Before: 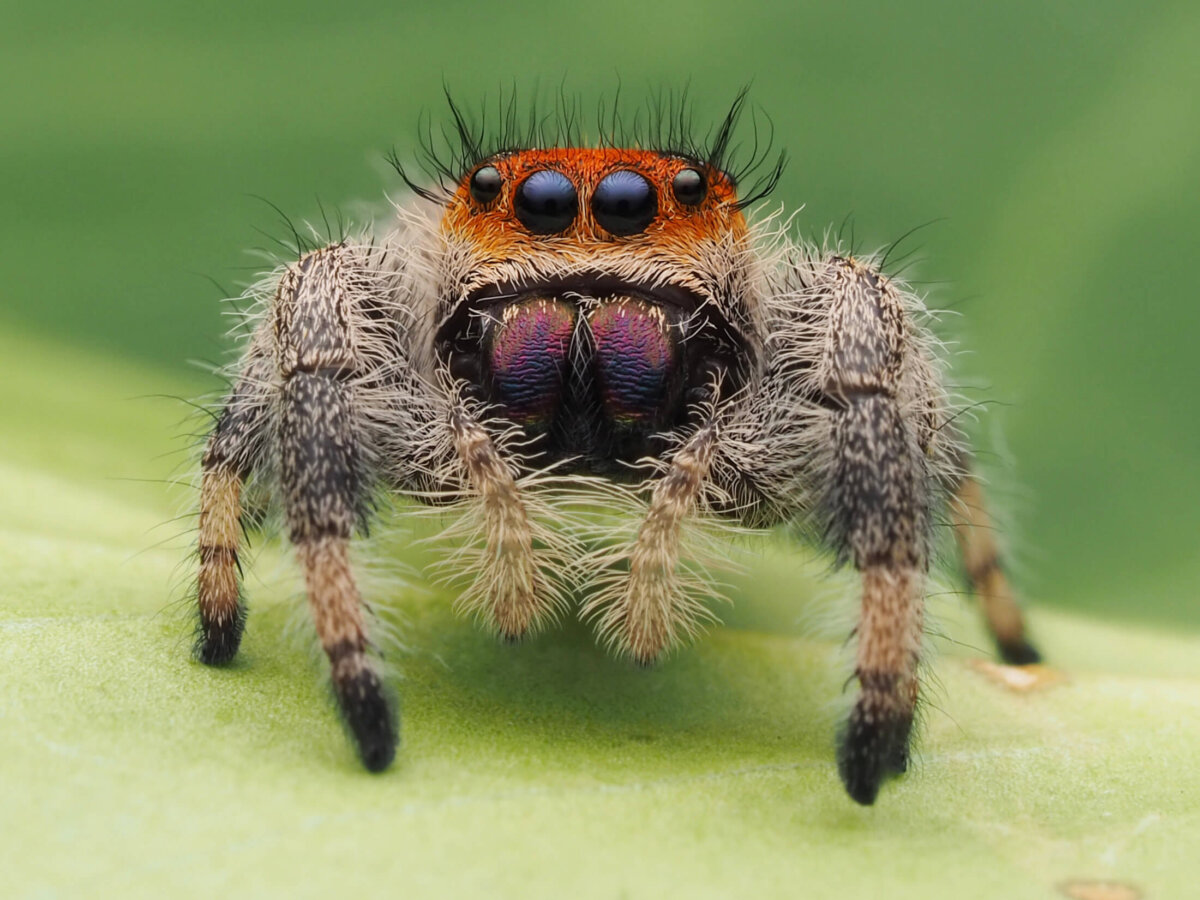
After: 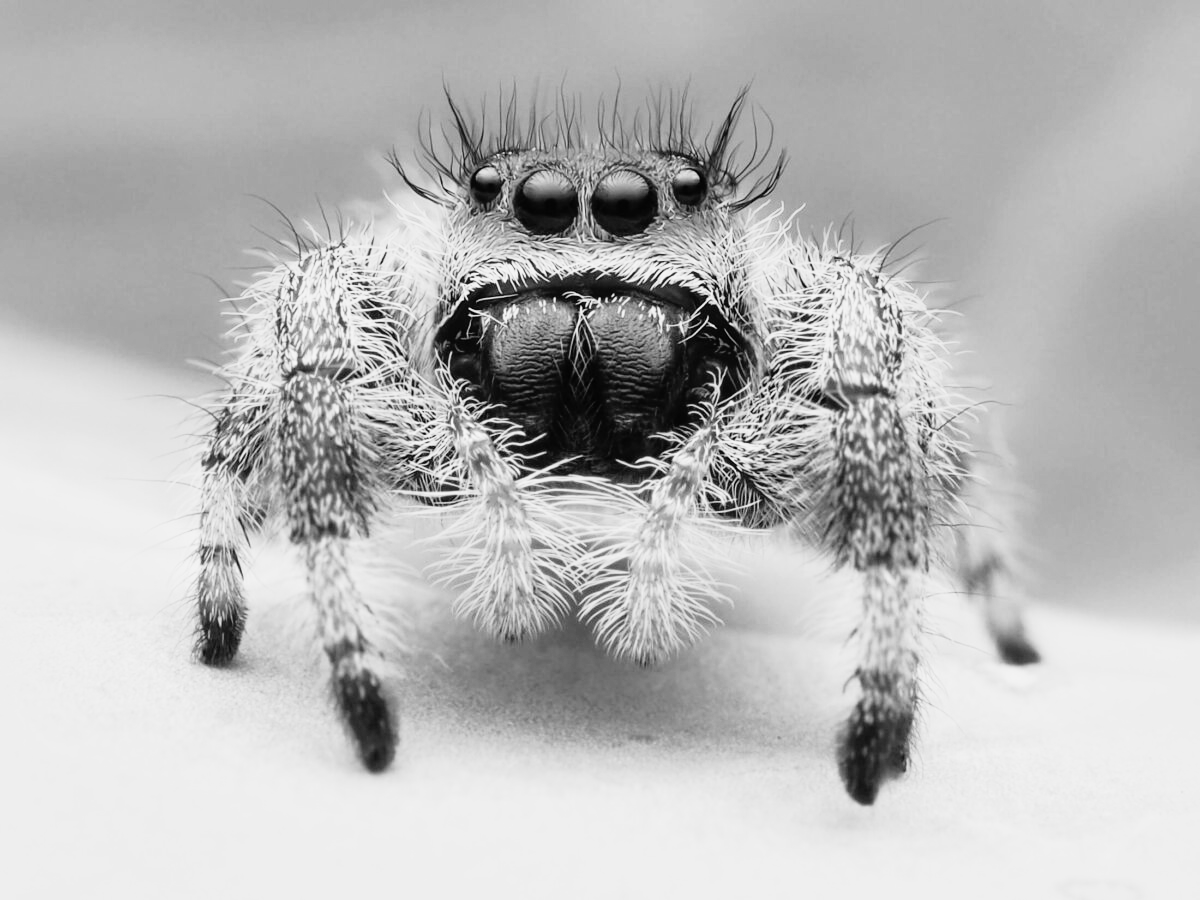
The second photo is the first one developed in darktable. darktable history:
base curve: curves: ch0 [(0, 0) (0.012, 0.01) (0.073, 0.168) (0.31, 0.711) (0.645, 0.957) (1, 1)], preserve colors none
monochrome: a 26.22, b 42.67, size 0.8
white balance: red 1.123, blue 0.83
